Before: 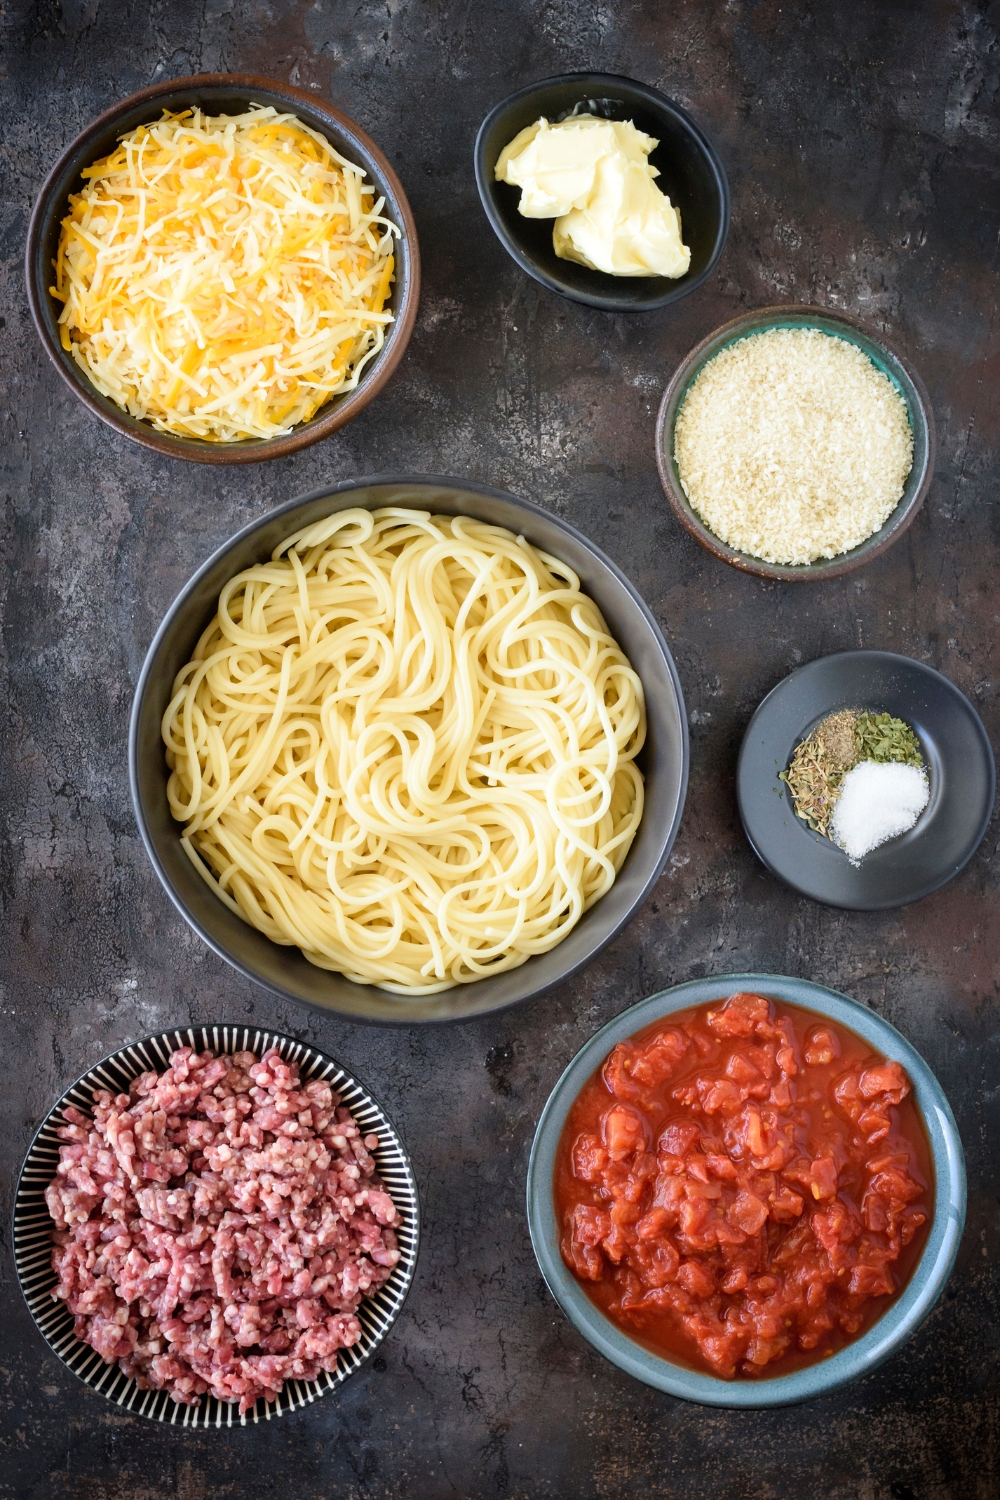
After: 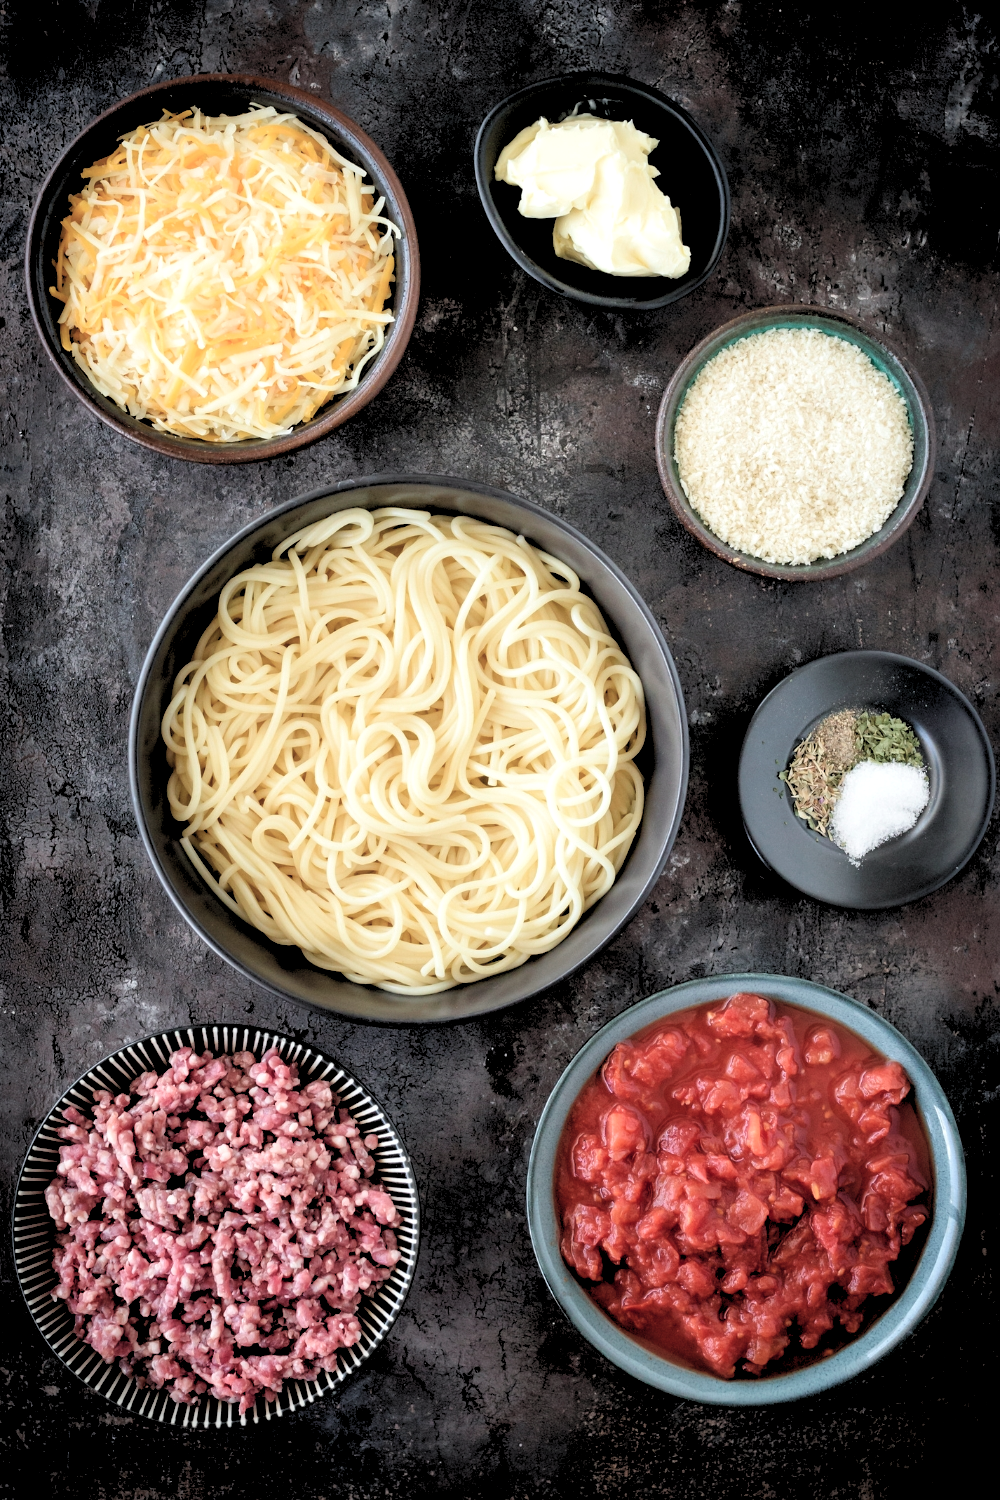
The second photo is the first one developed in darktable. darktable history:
rgb levels: levels [[0.029, 0.461, 0.922], [0, 0.5, 1], [0, 0.5, 1]]
color contrast: blue-yellow contrast 0.7
